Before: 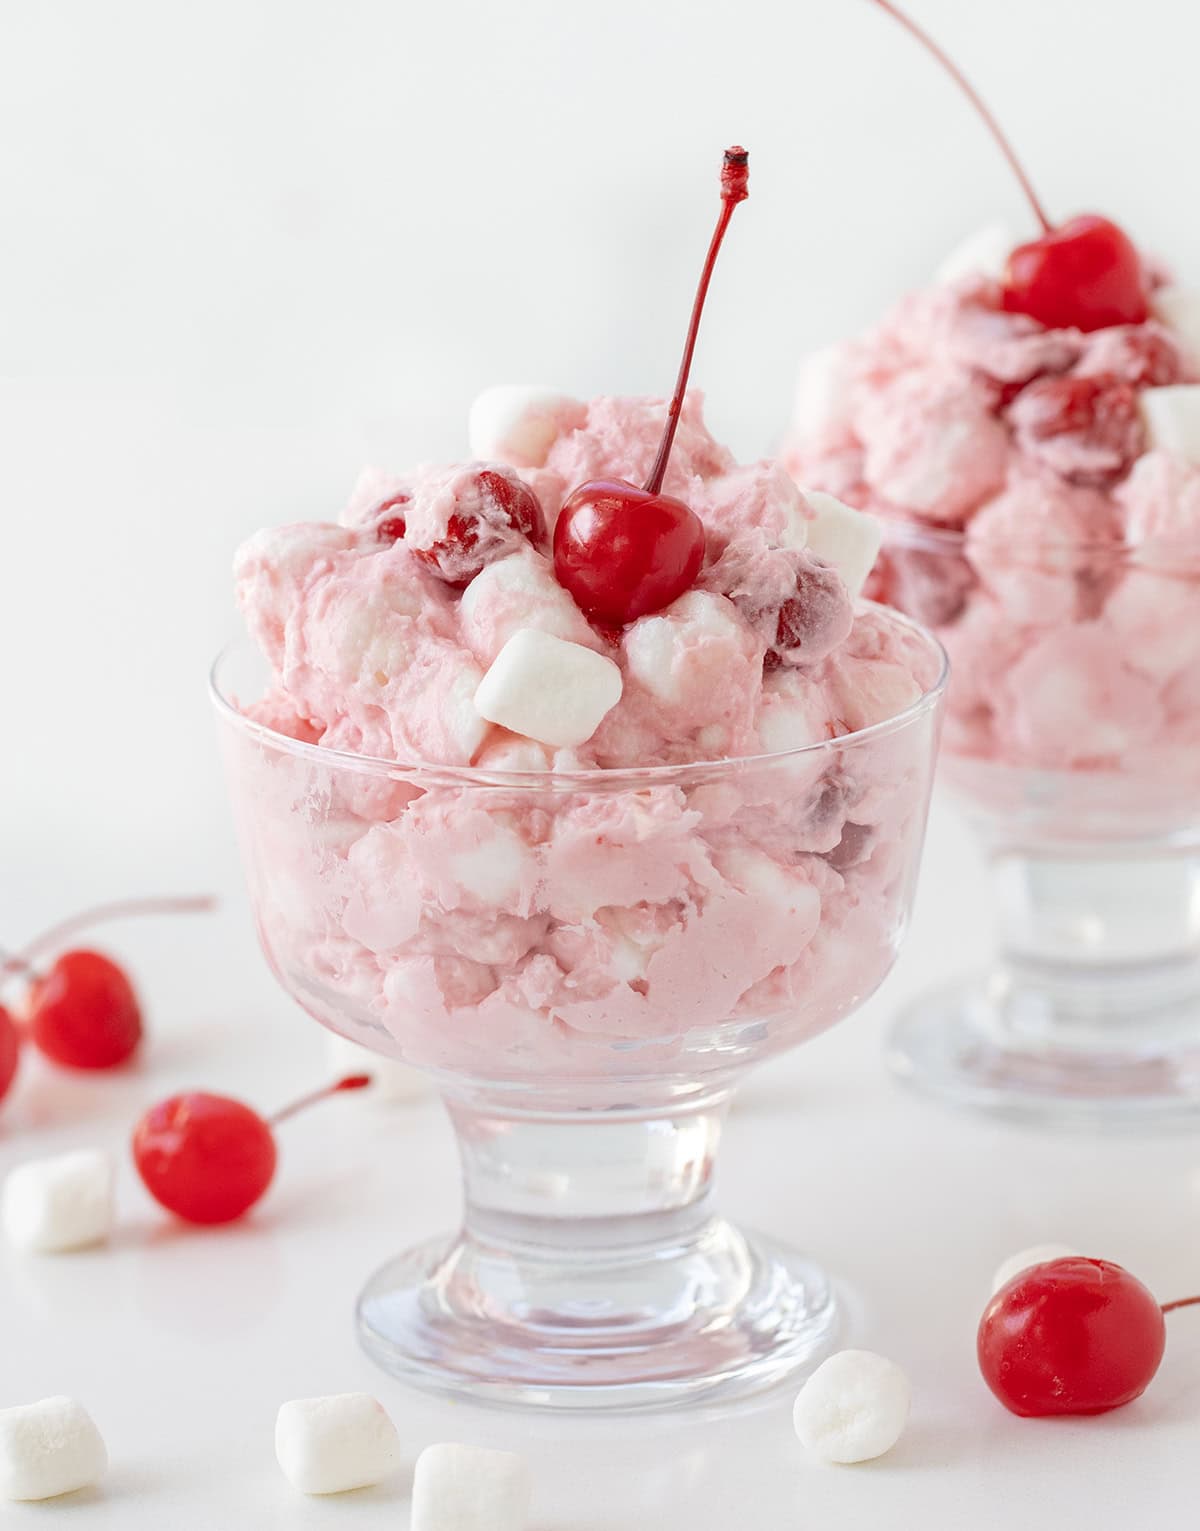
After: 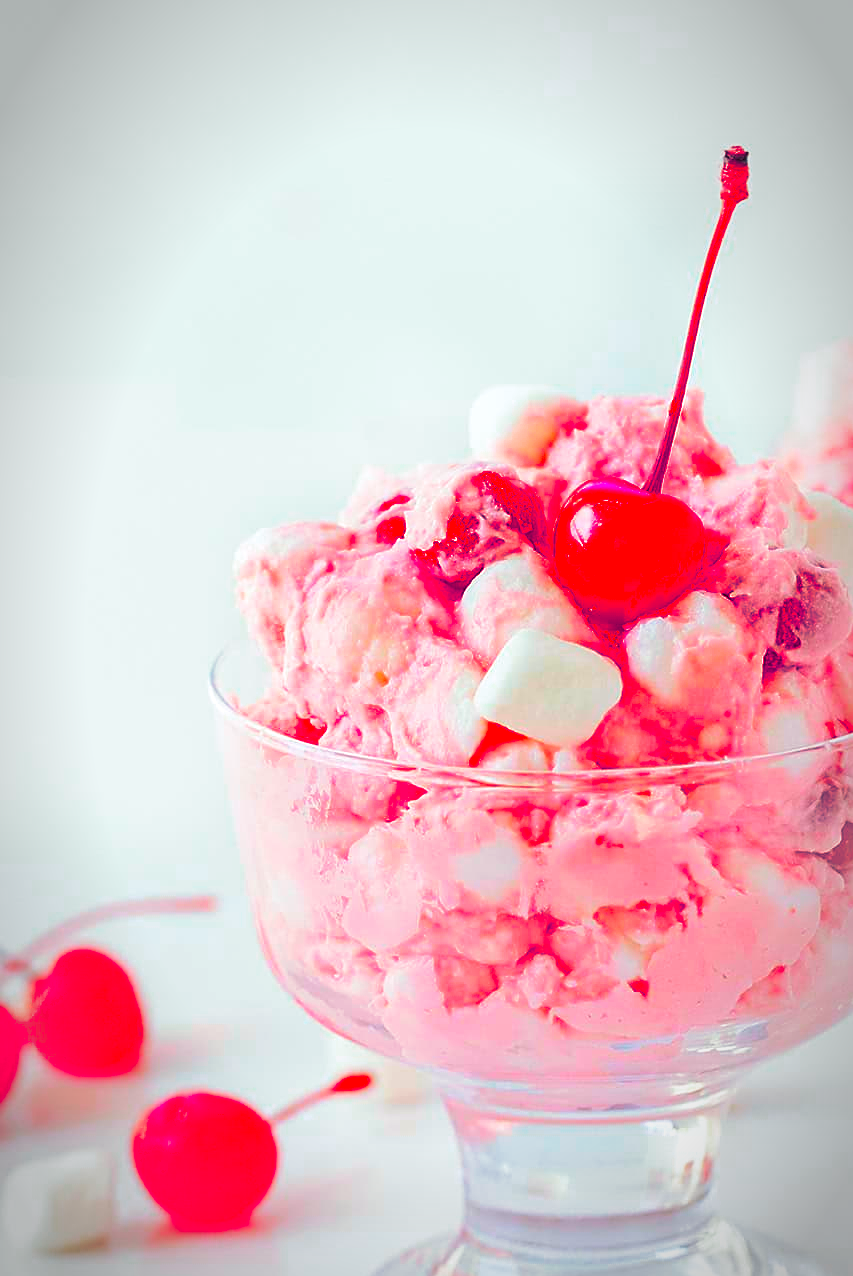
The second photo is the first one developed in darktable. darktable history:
white balance: red 0.982, blue 1.018
sharpen: on, module defaults
split-toning: shadows › hue 226.8°, shadows › saturation 0.84
crop: right 28.885%, bottom 16.626%
color correction: saturation 3
exposure: compensate highlight preservation false
vignetting: automatic ratio true
